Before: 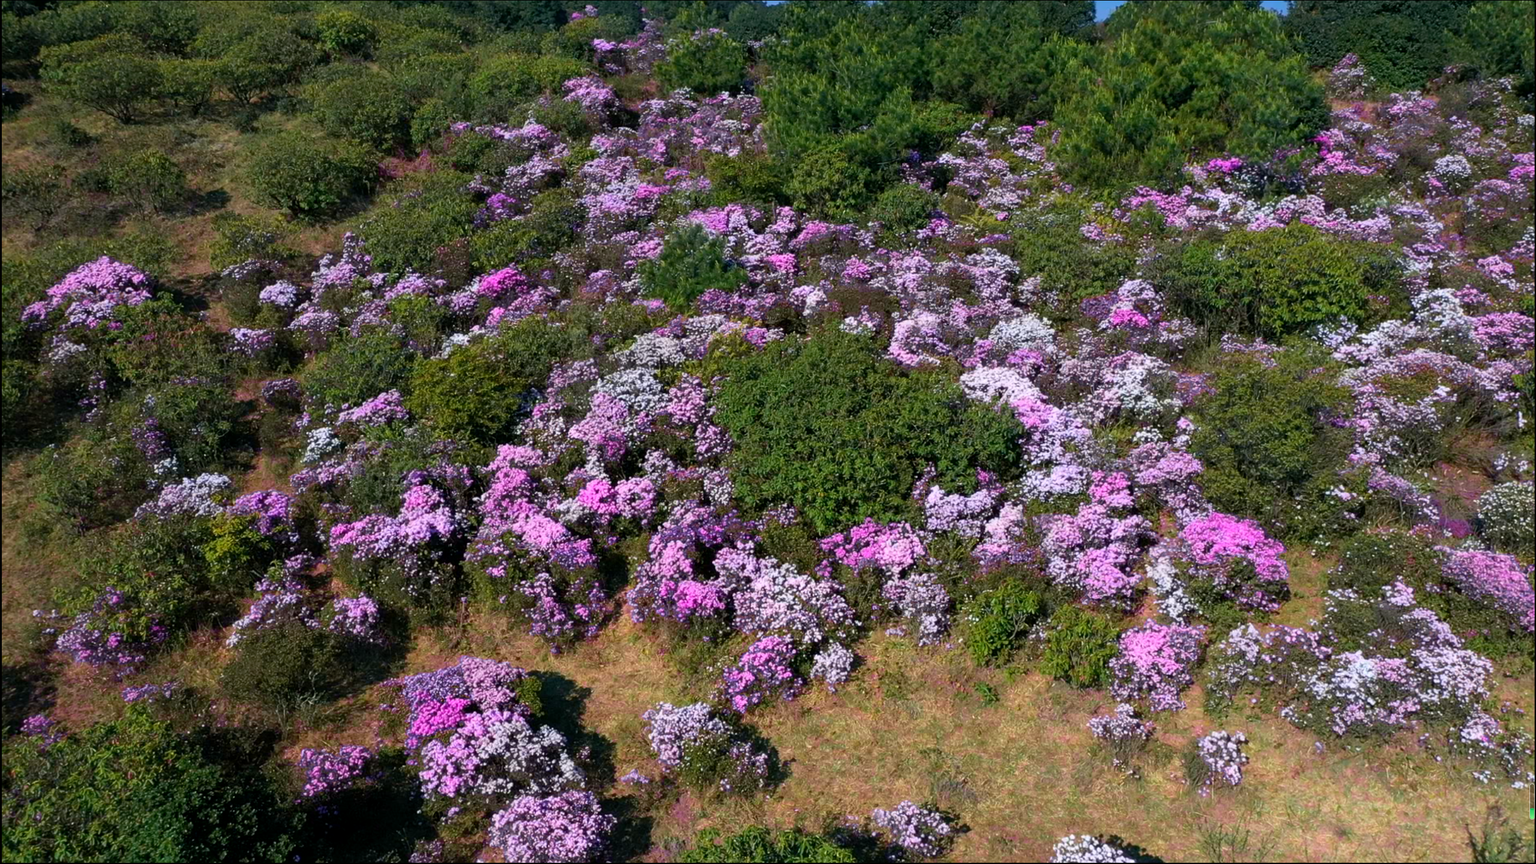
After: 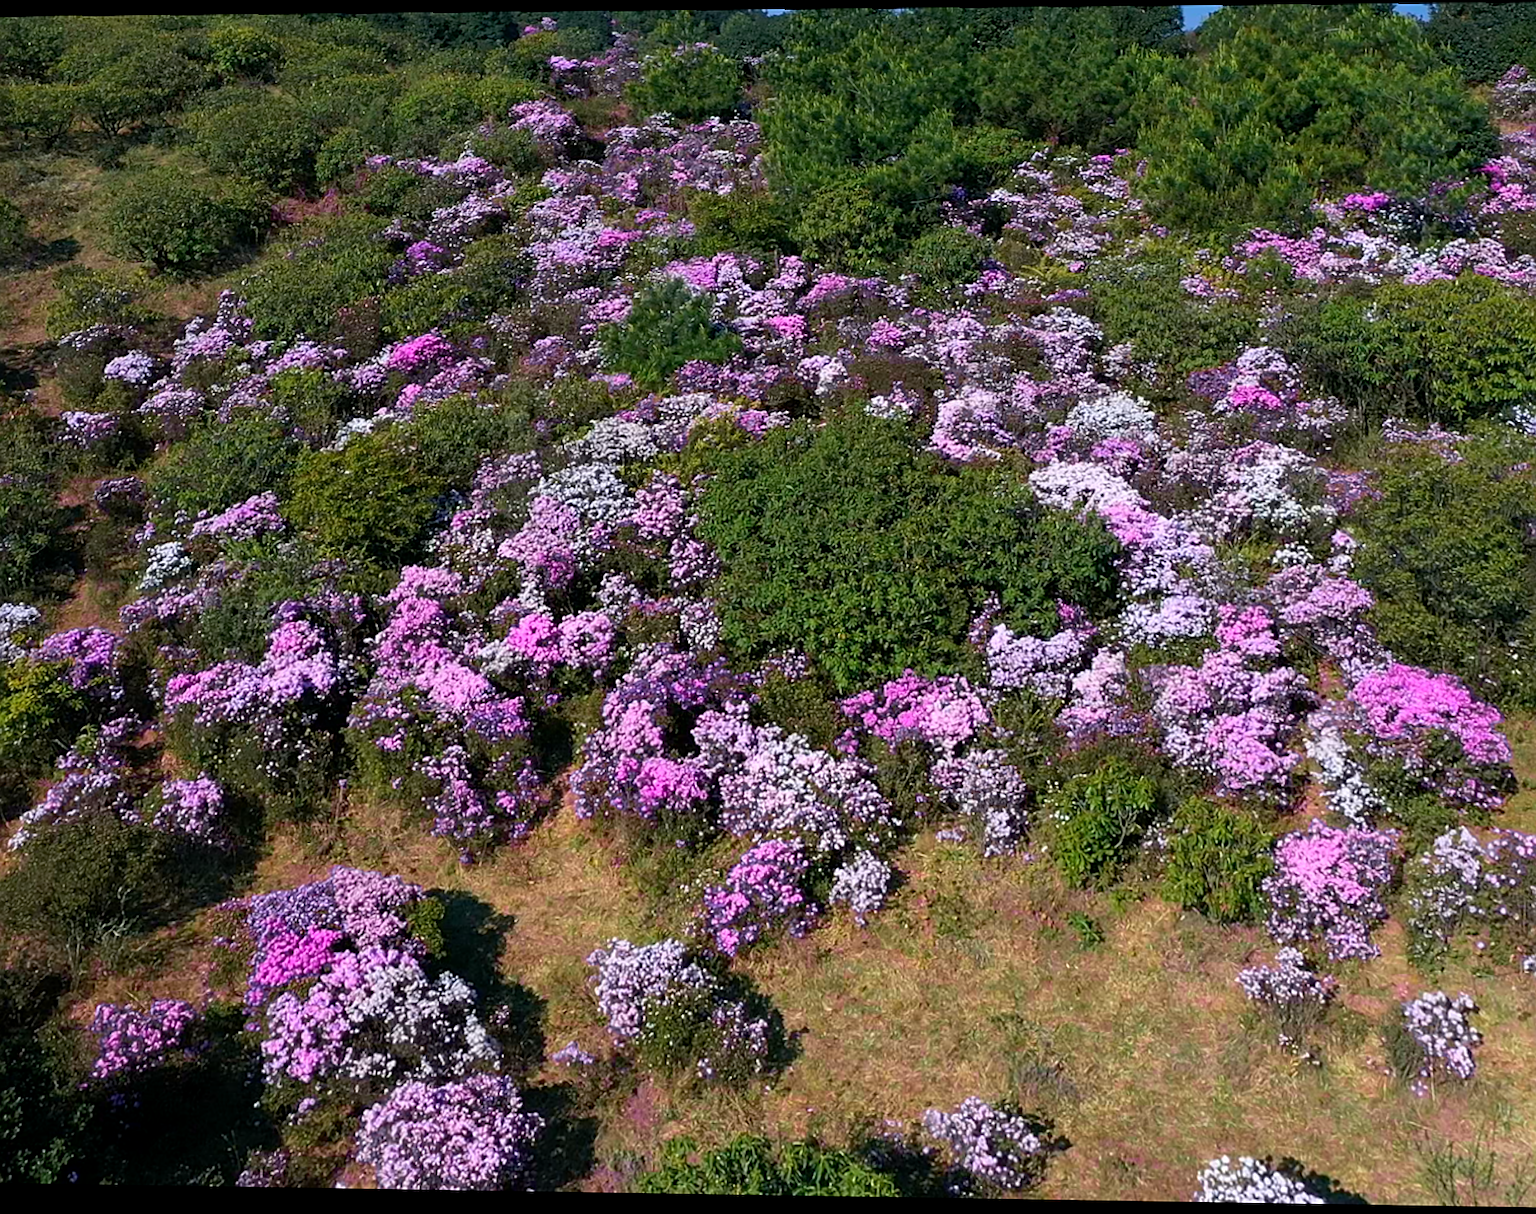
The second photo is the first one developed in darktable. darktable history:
crop and rotate: left 15.446%, right 17.836%
rotate and perspective: rotation 0.128°, lens shift (vertical) -0.181, lens shift (horizontal) -0.044, shear 0.001, automatic cropping off
sharpen: on, module defaults
